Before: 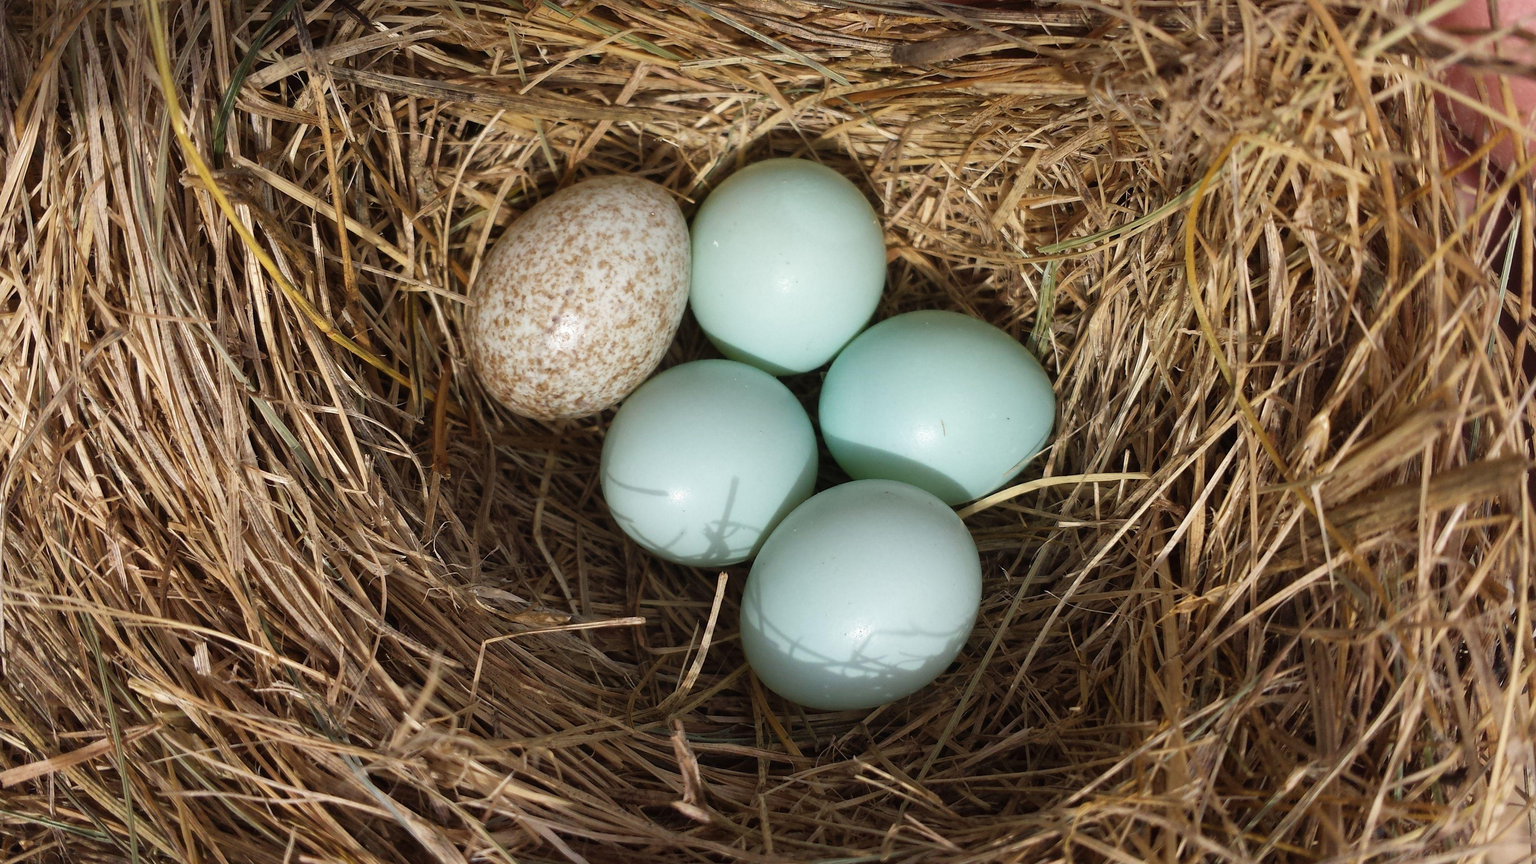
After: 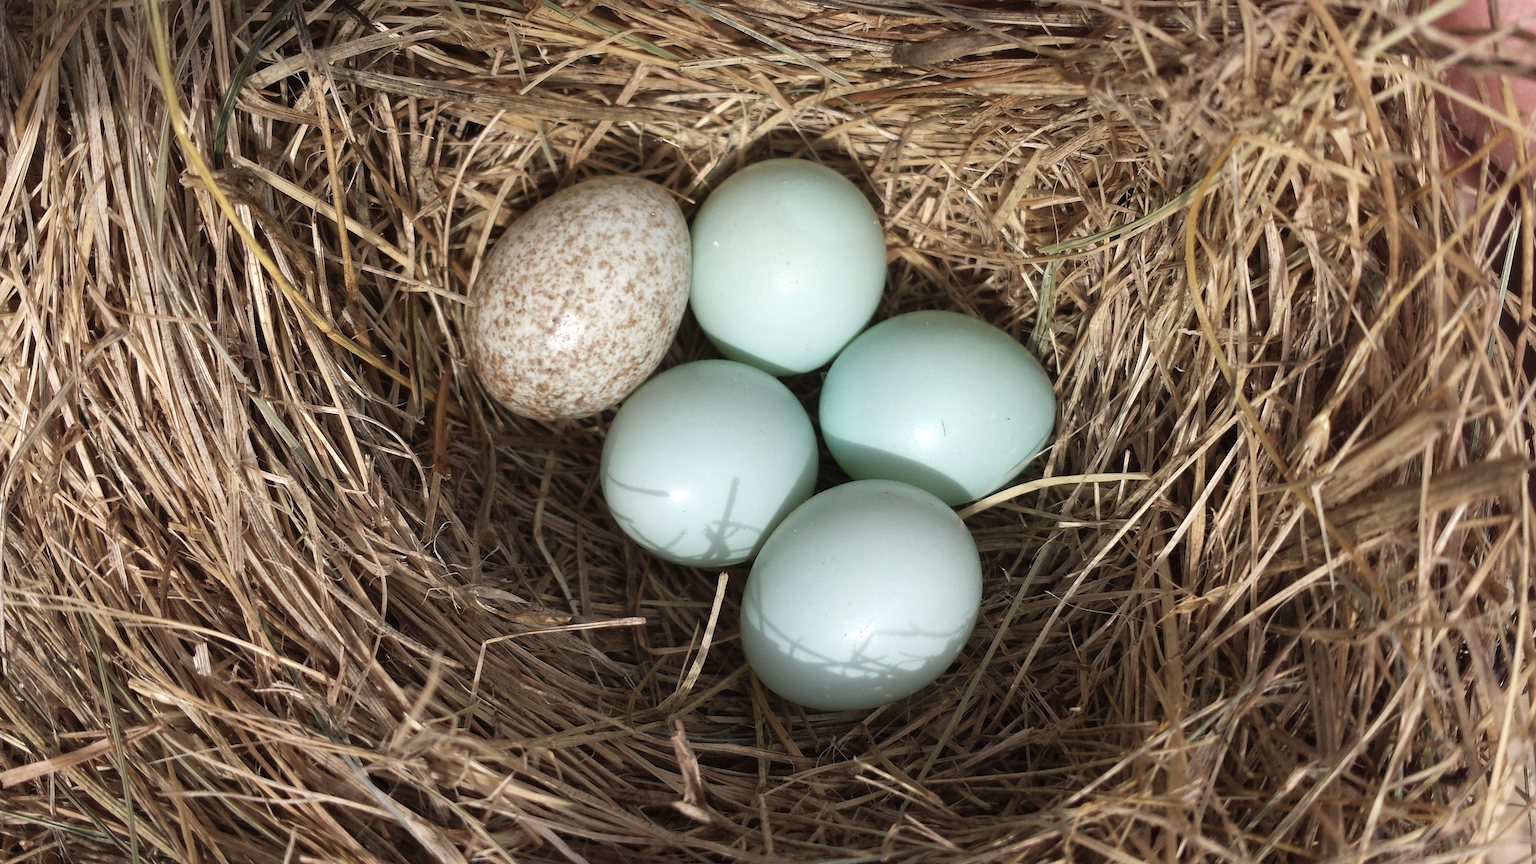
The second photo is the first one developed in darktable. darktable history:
color balance: input saturation 80.07%
exposure: black level correction 0, exposure 0.2 EV, compensate exposure bias true, compensate highlight preservation false
